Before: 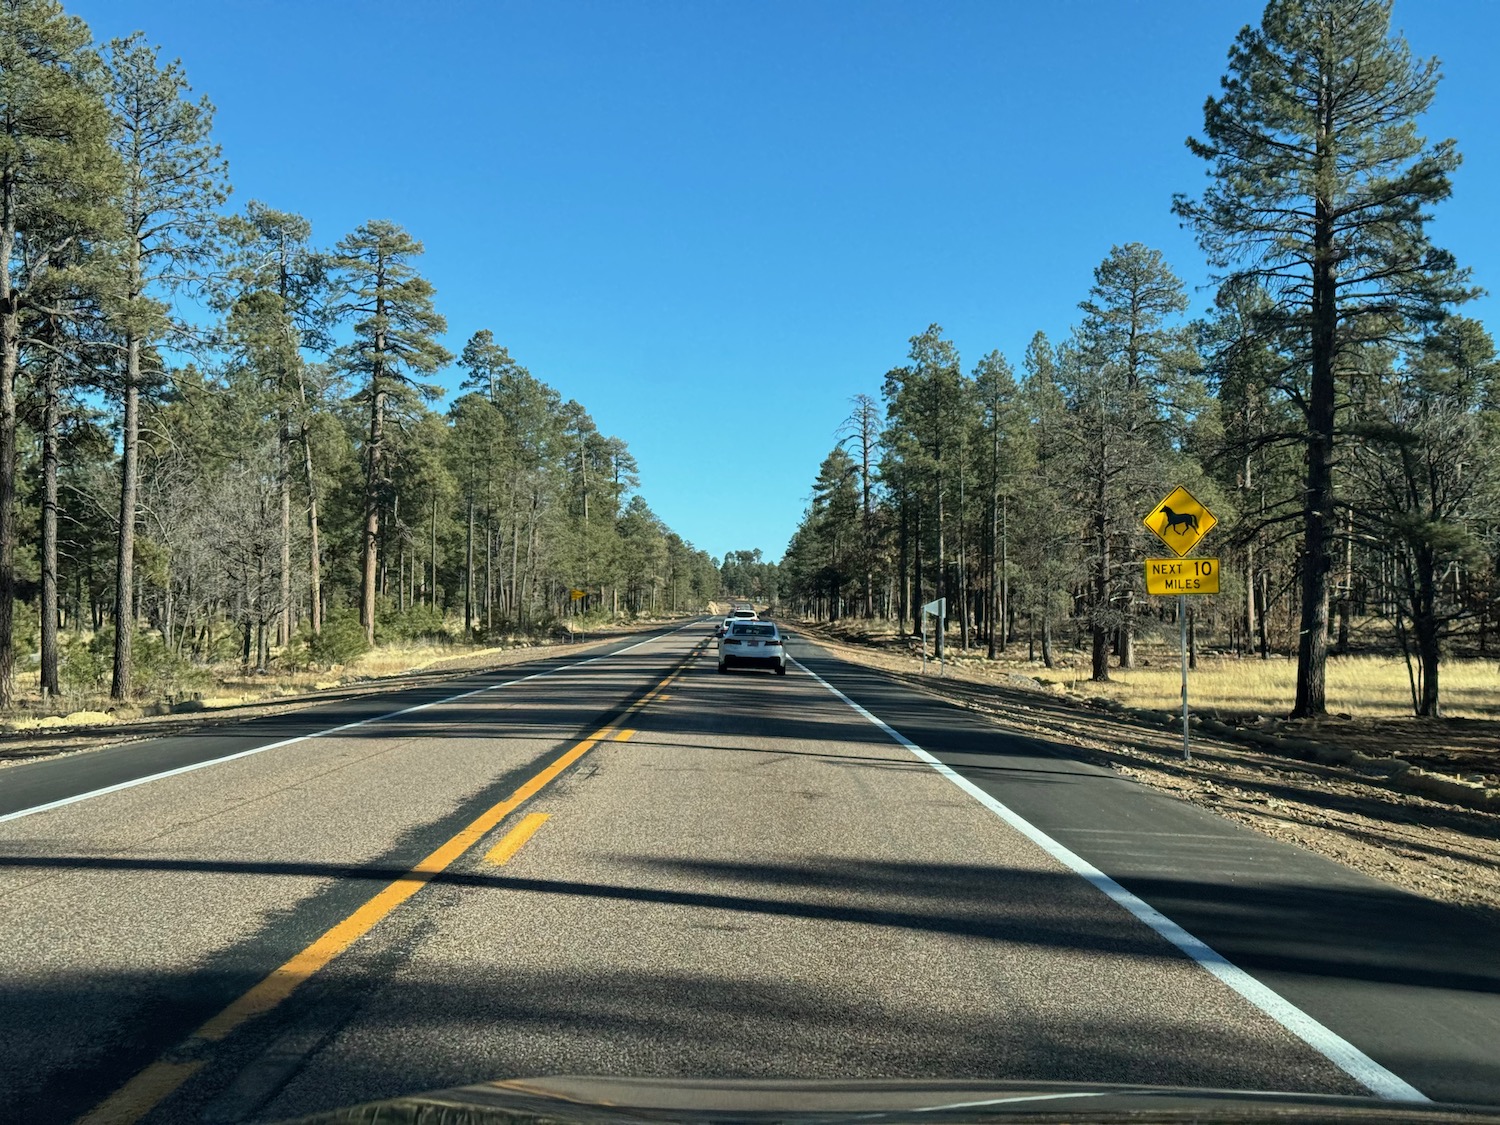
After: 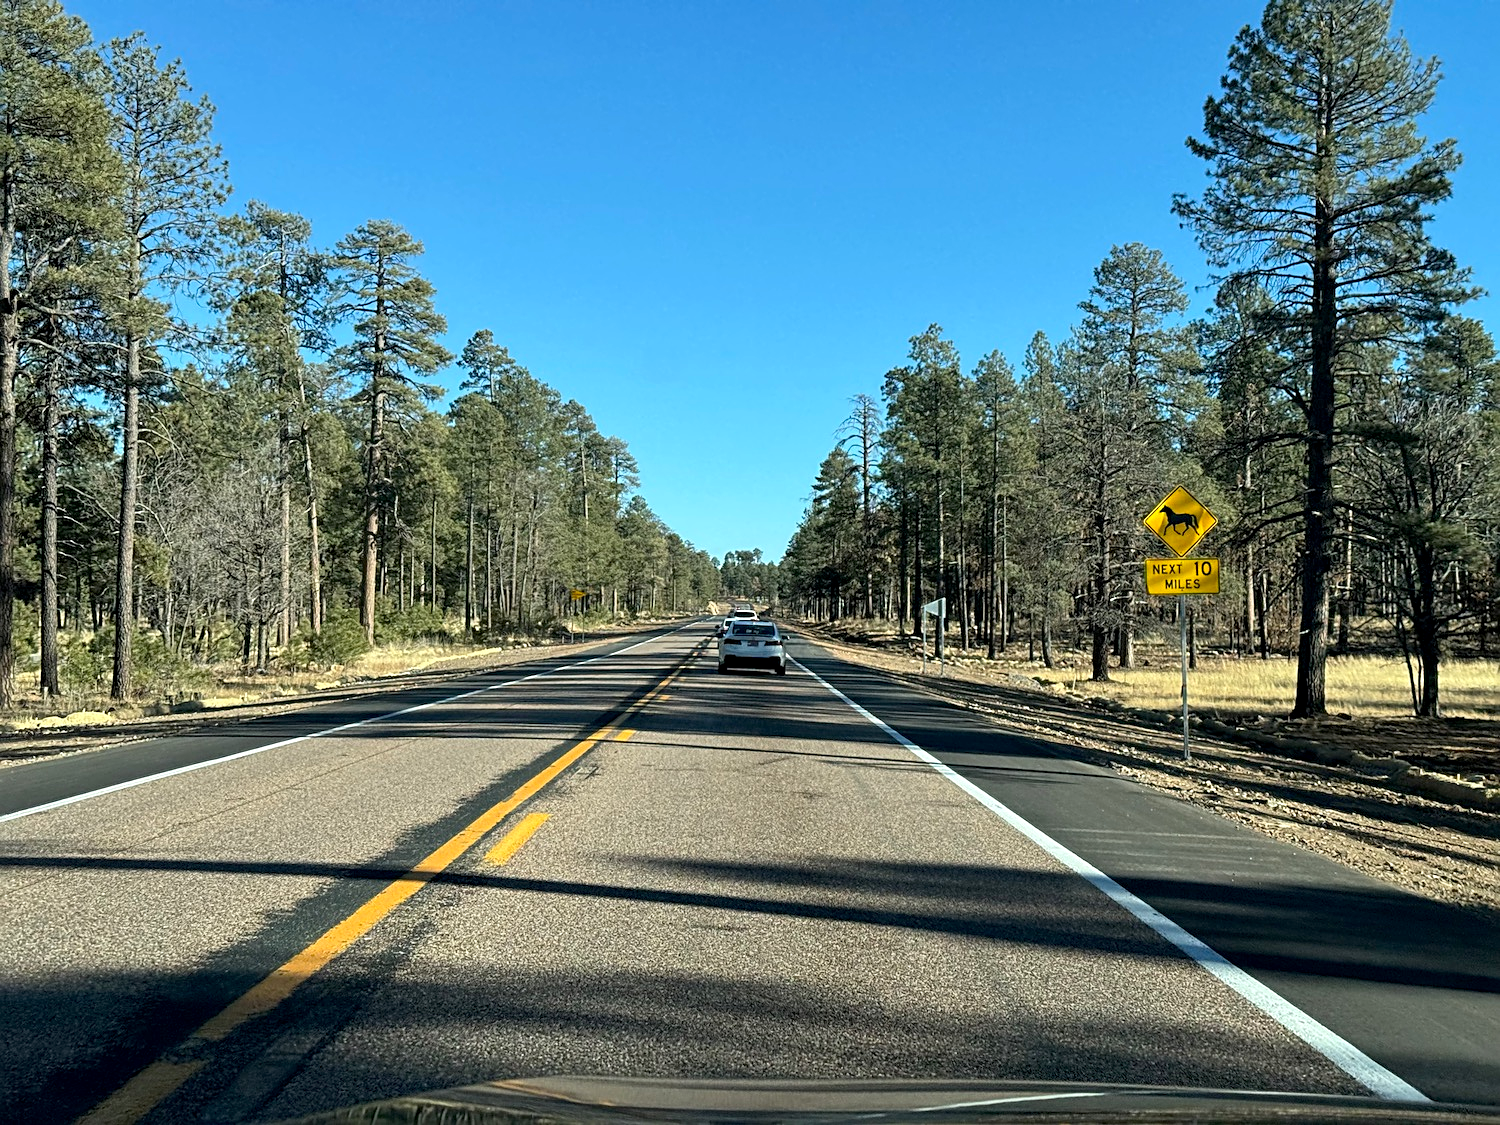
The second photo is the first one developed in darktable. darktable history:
exposure: exposure 0.173 EV, compensate highlight preservation false
sharpen: on, module defaults
